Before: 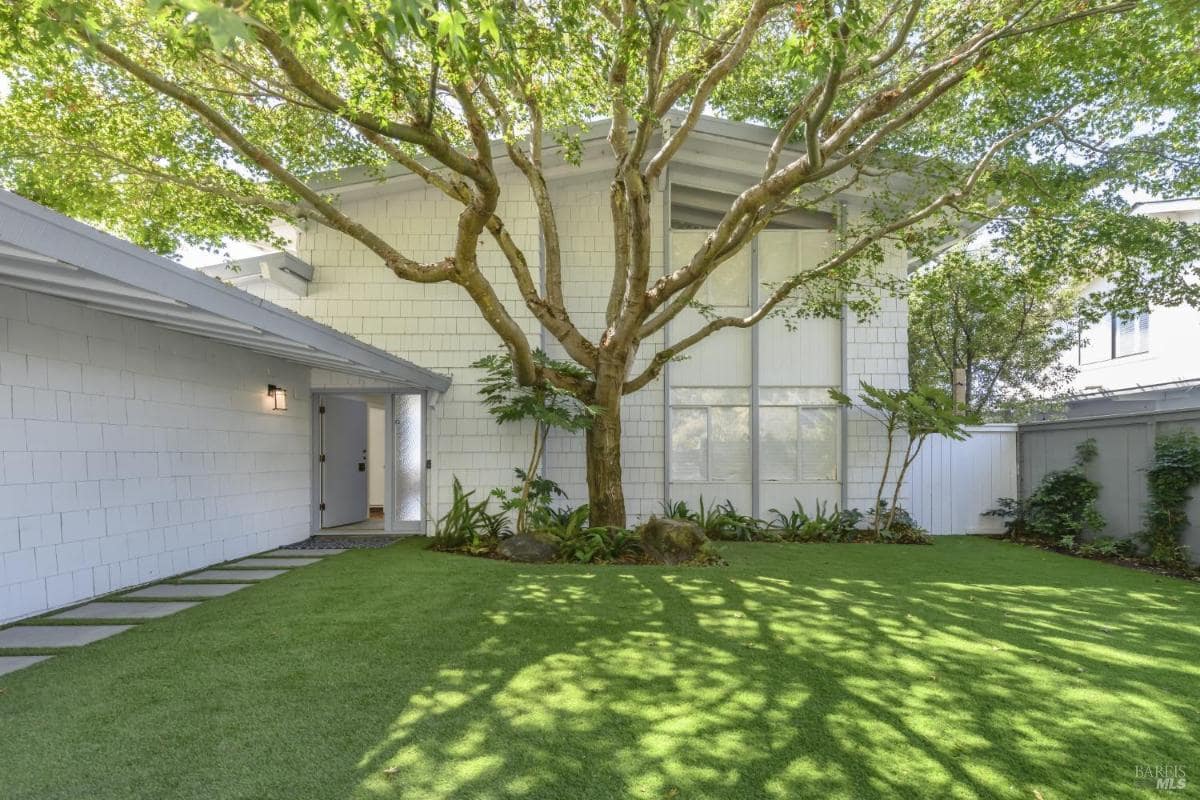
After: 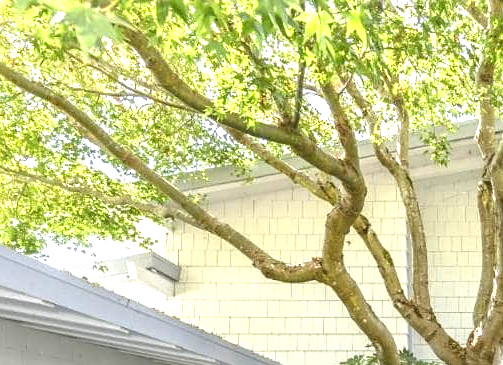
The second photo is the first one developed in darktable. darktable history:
crop and rotate: left 11.114%, top 0.08%, right 46.94%, bottom 54.21%
sharpen: amount 0.217
exposure: exposure 1 EV, compensate highlight preservation false
